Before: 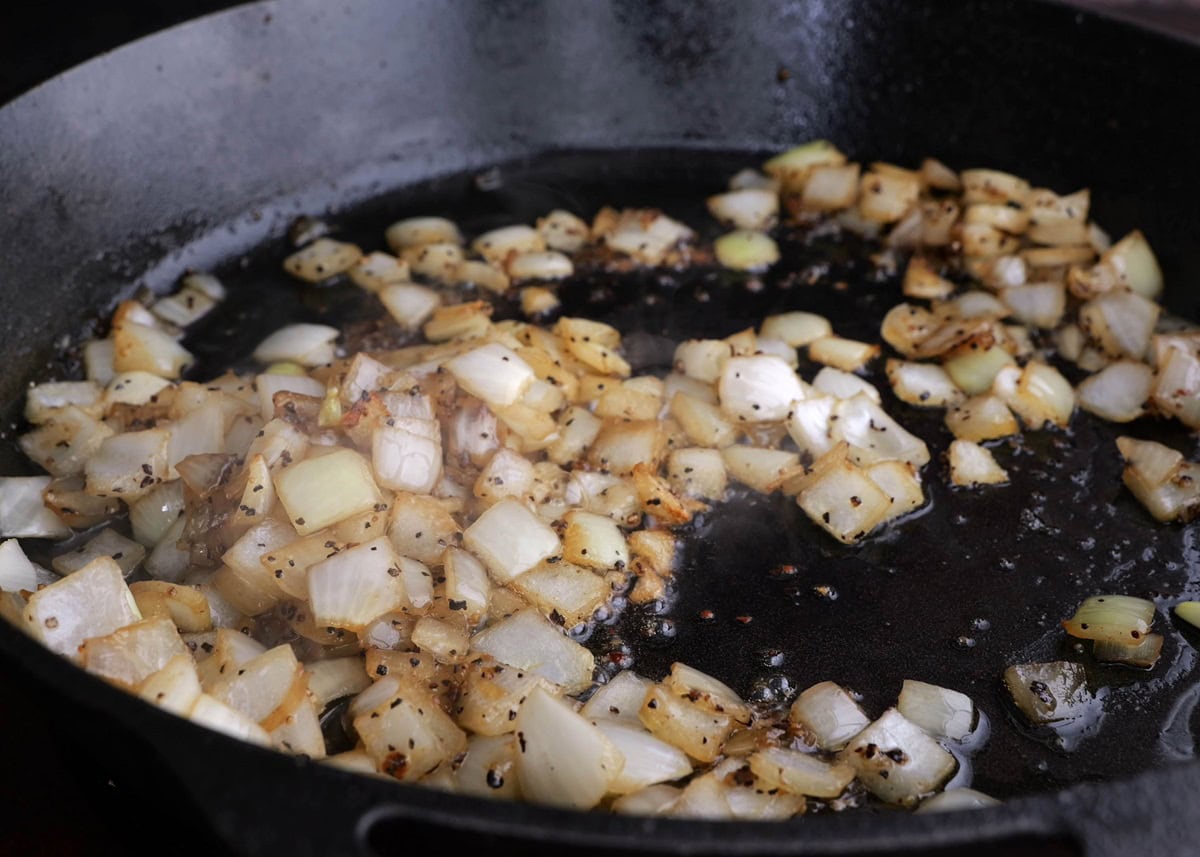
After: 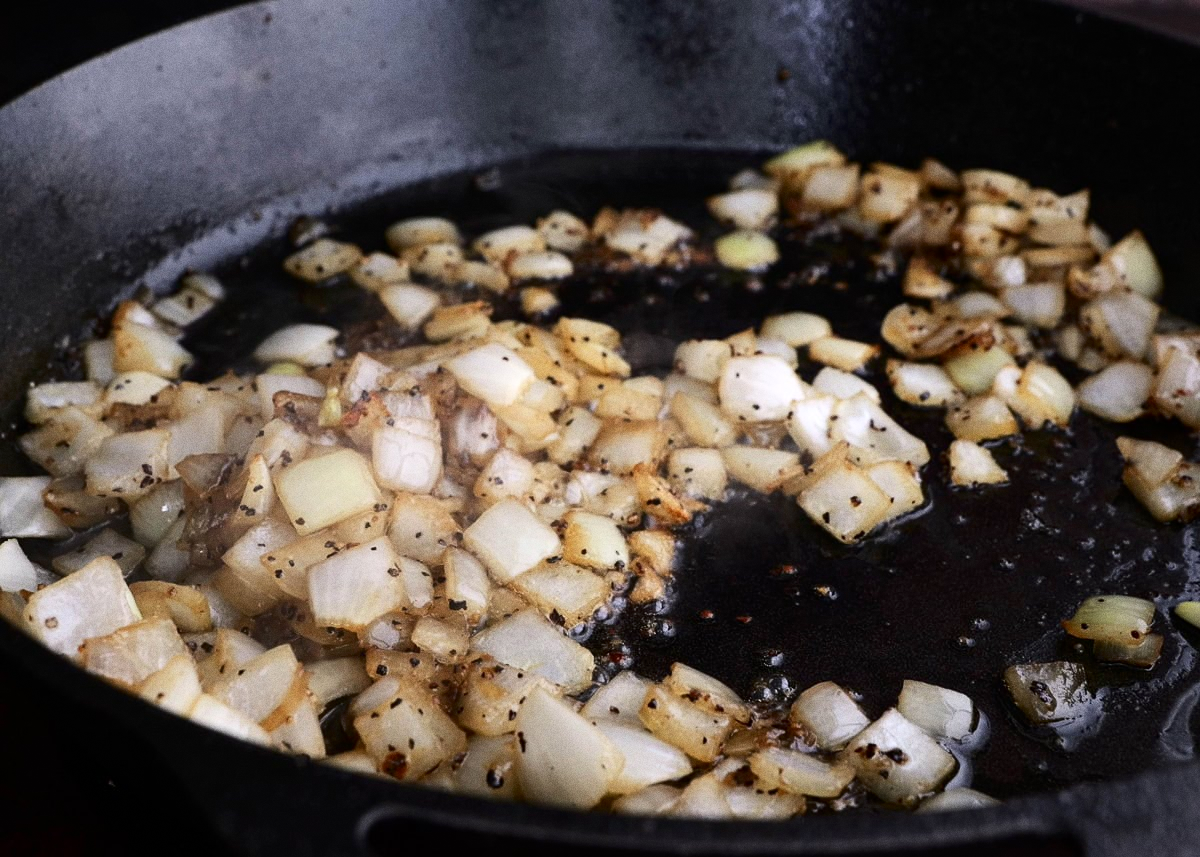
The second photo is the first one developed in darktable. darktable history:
grain: coarseness 0.09 ISO
contrast brightness saturation: contrast 0.22
